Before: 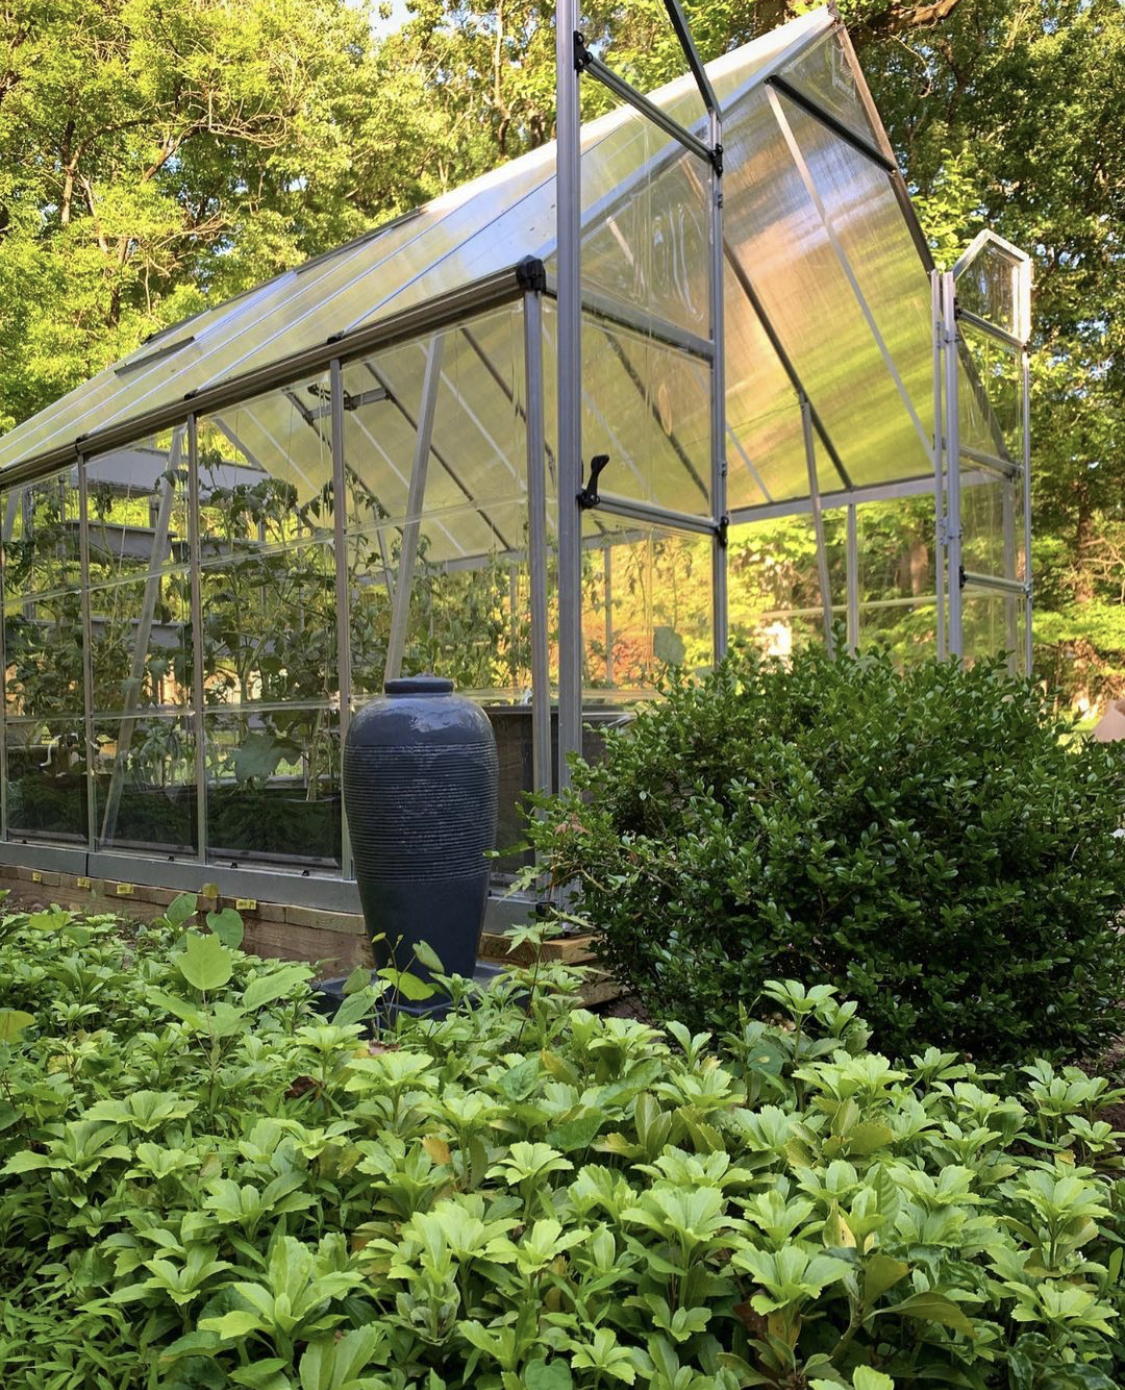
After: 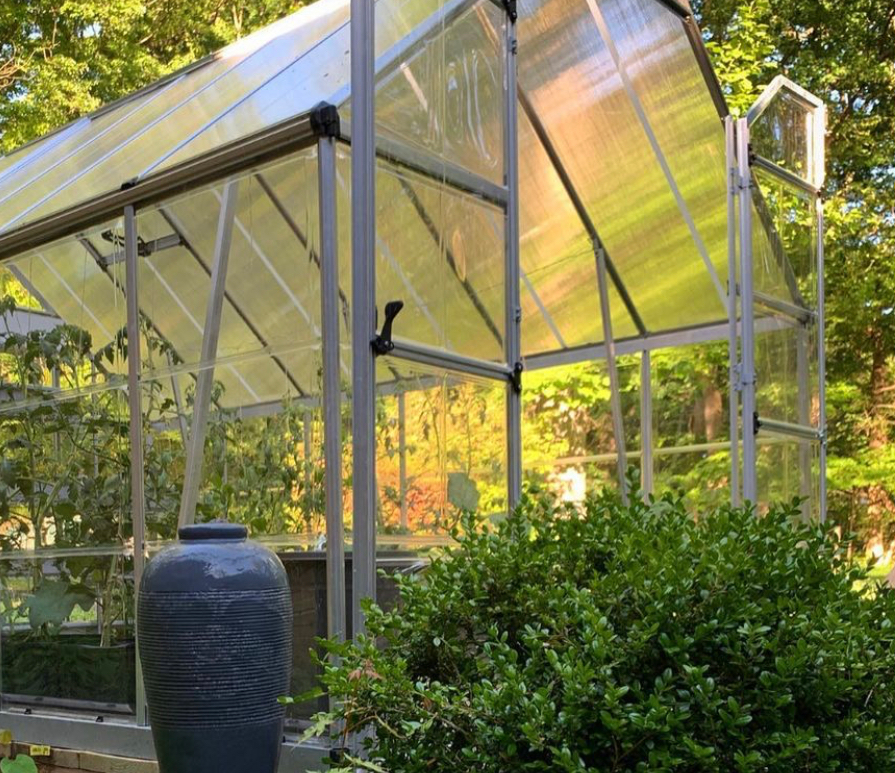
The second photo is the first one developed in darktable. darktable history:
crop: left 18.341%, top 11.108%, right 2.084%, bottom 33.211%
